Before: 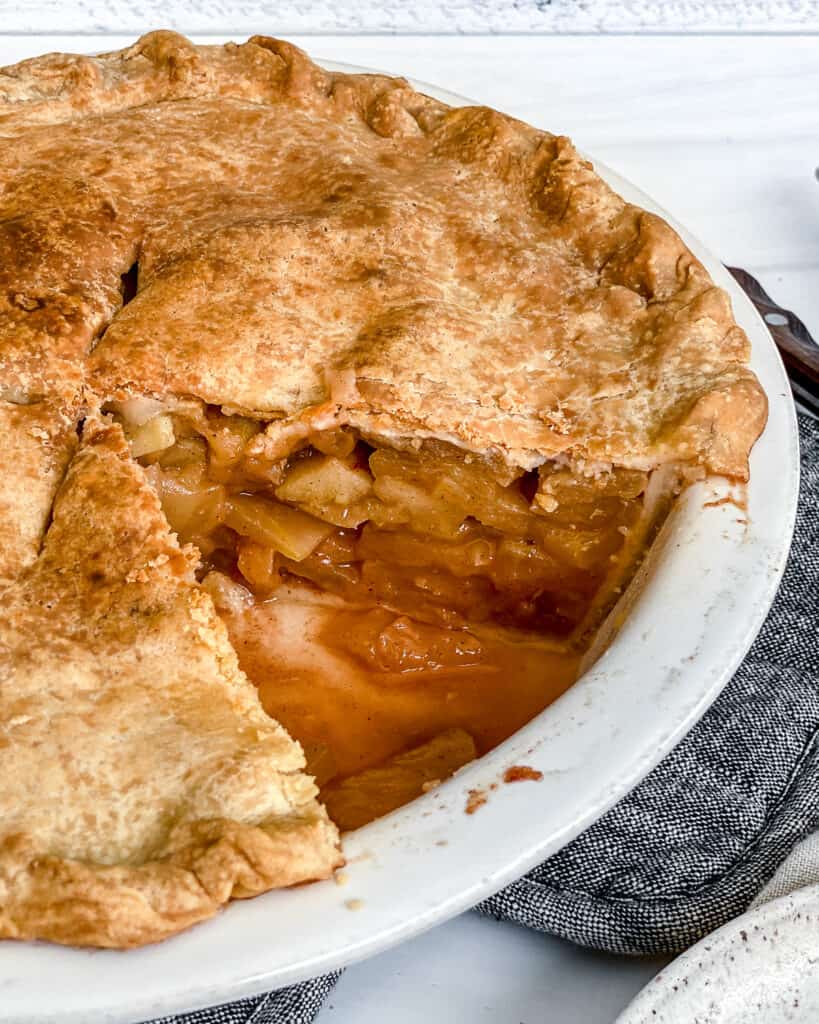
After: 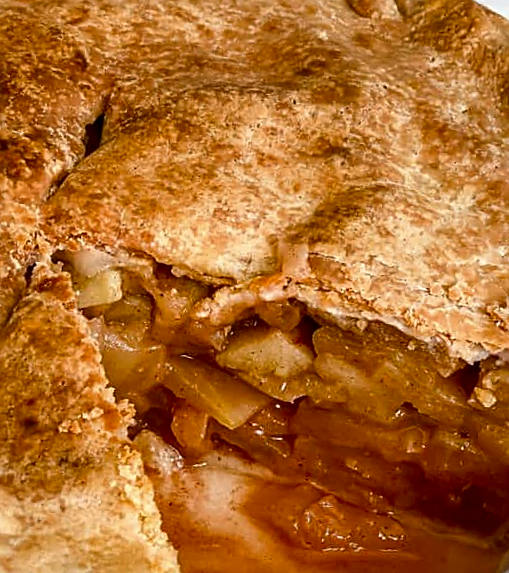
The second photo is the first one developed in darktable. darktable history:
crop and rotate: angle -6.15°, left 2.168%, top 6.831%, right 27.613%, bottom 30.019%
sharpen: on, module defaults
contrast brightness saturation: contrast 0.068, brightness -0.134, saturation 0.059
